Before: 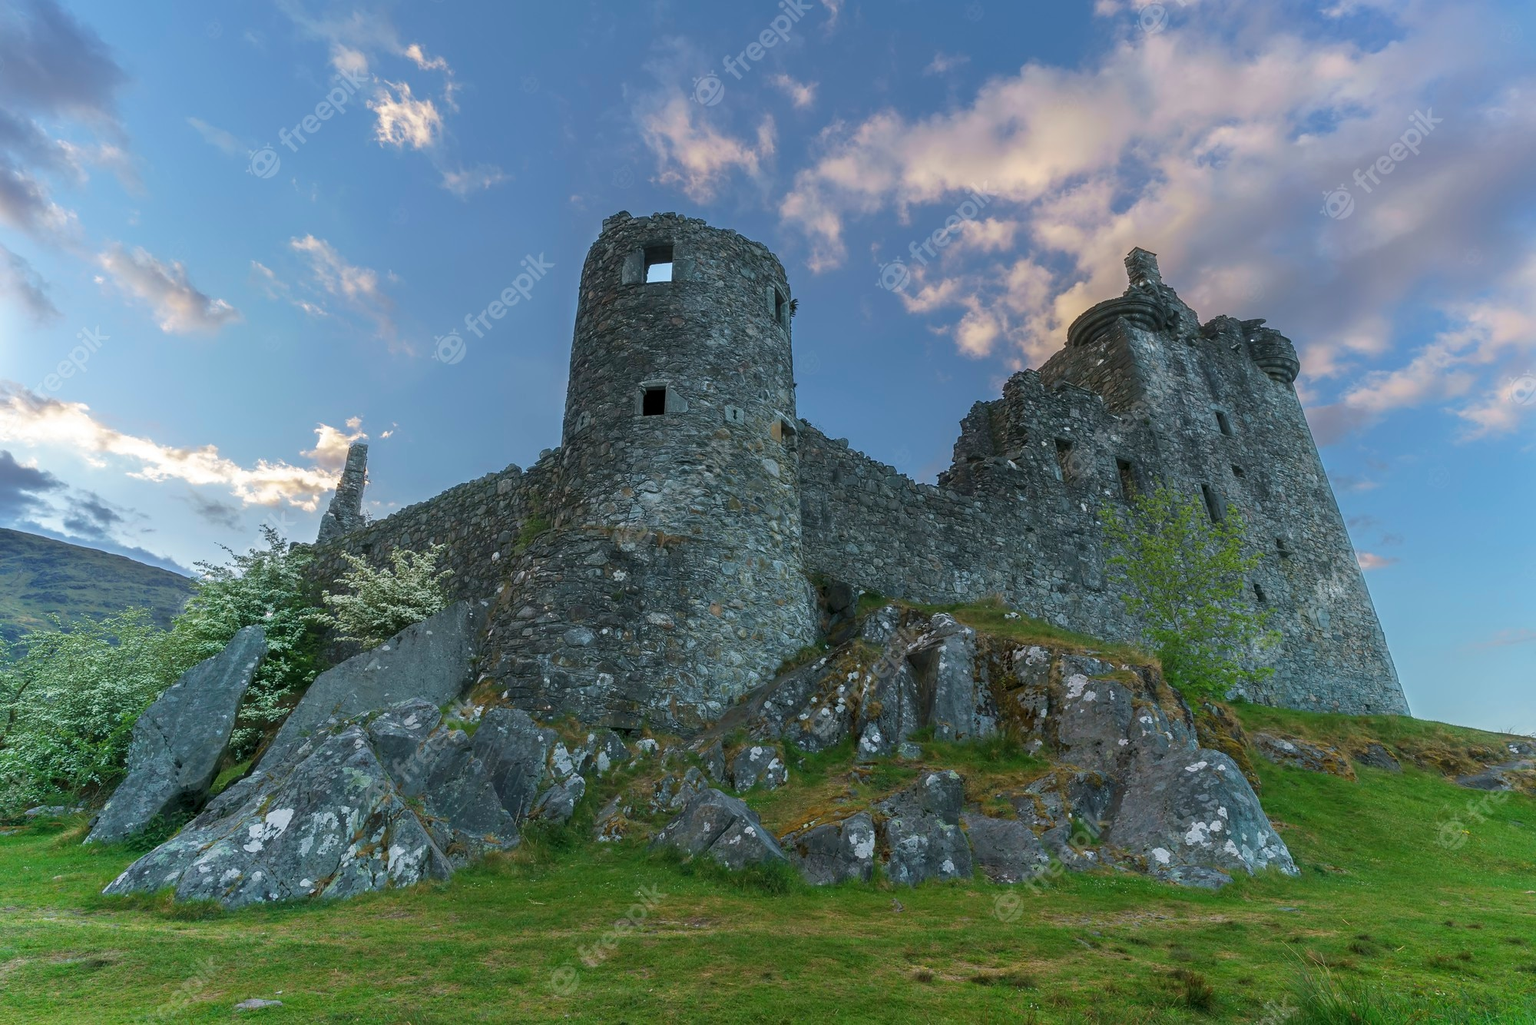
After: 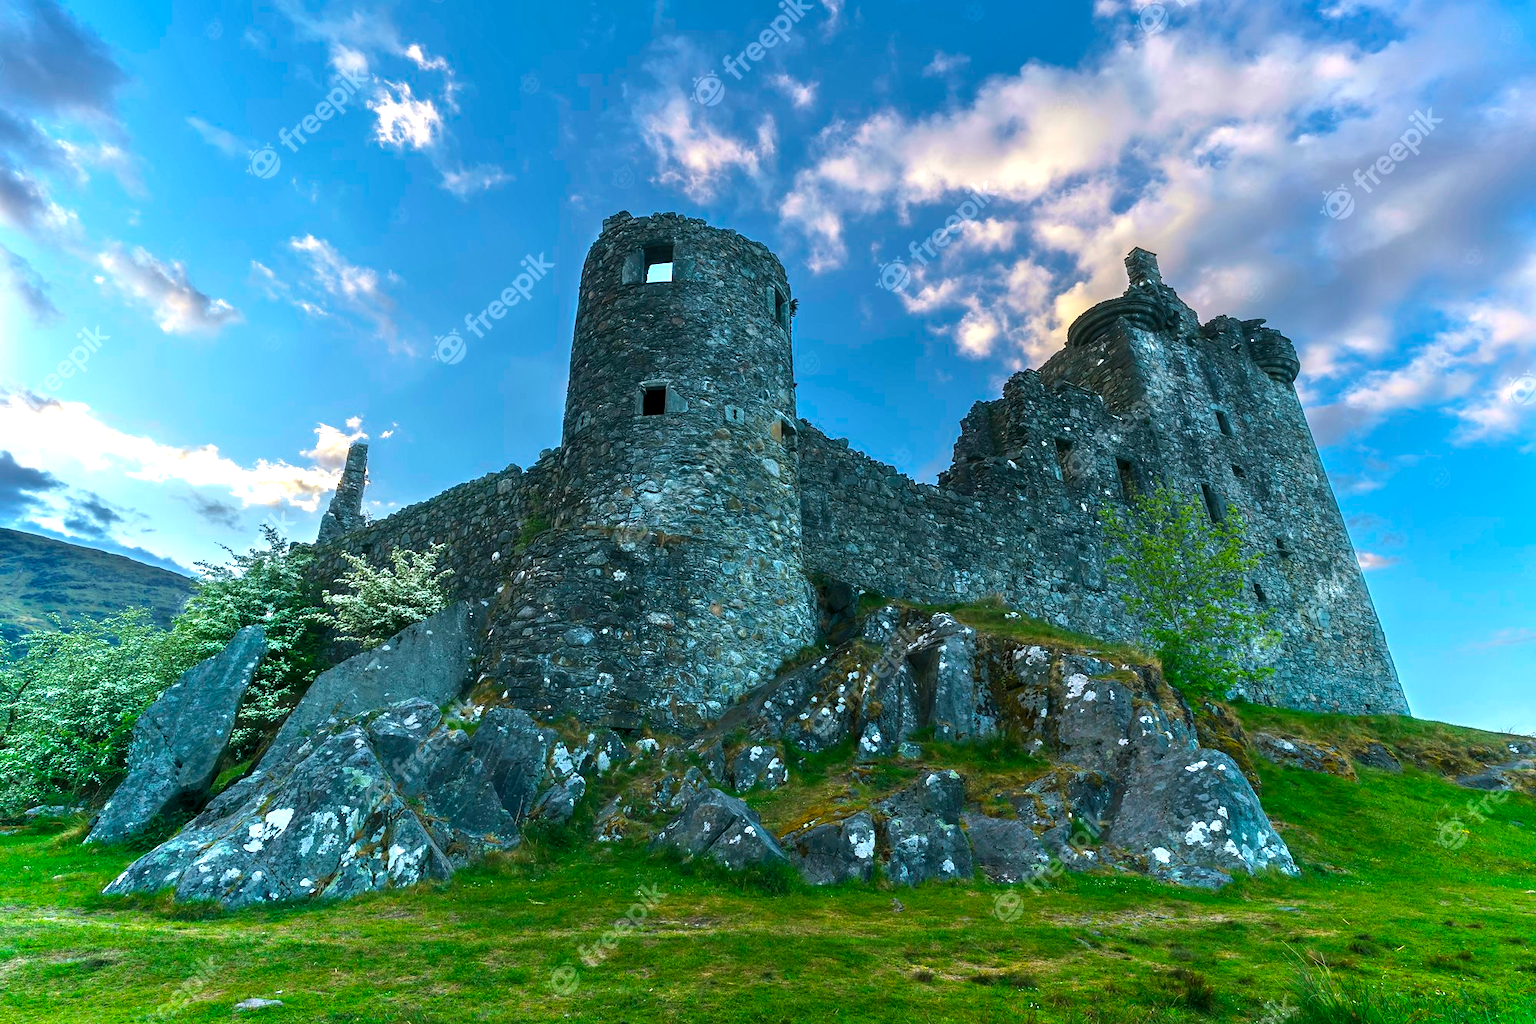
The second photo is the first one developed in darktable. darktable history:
color balance rgb: power › luminance -7.905%, power › chroma 1.109%, power › hue 216.51°, perceptual saturation grading › global saturation 30.583%, perceptual brilliance grading › highlights 47.822%, perceptual brilliance grading › mid-tones 21.26%, perceptual brilliance grading › shadows -5.615%, global vibrance 19.36%
tone equalizer: -8 EV -0.001 EV, -7 EV 0.005 EV, -6 EV -0.04 EV, -5 EV 0.019 EV, -4 EV -0.016 EV, -3 EV 0.01 EV, -2 EV -0.056 EV, -1 EV -0.318 EV, +0 EV -0.562 EV
